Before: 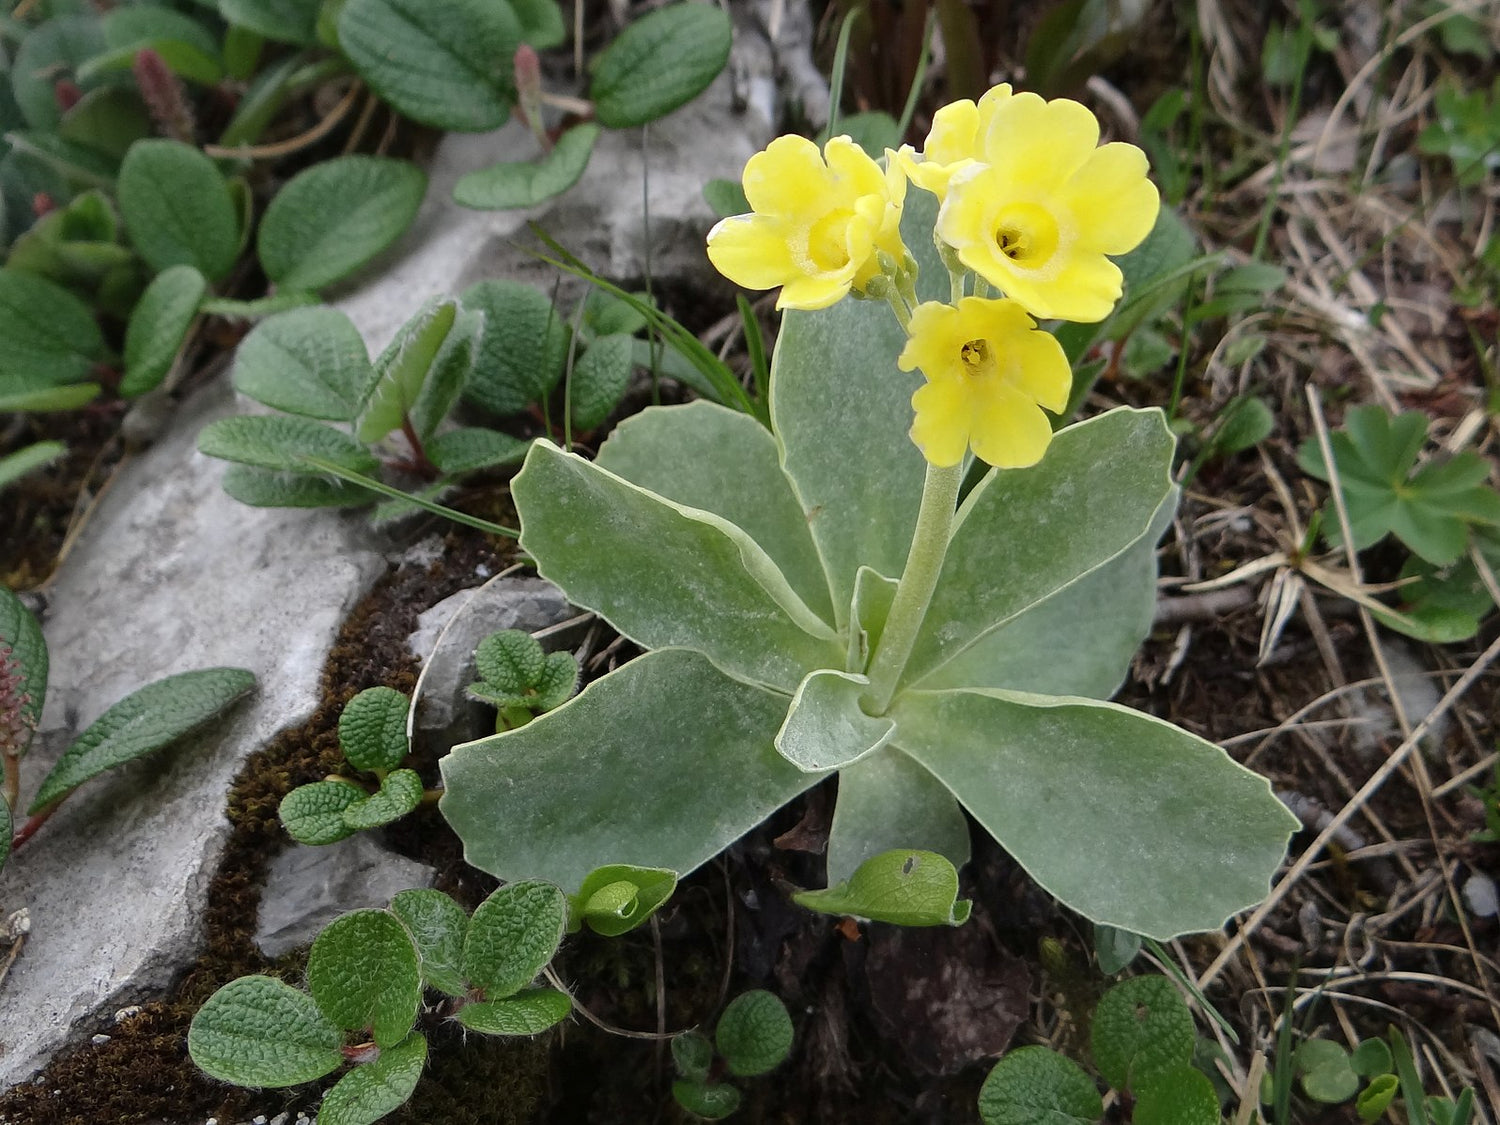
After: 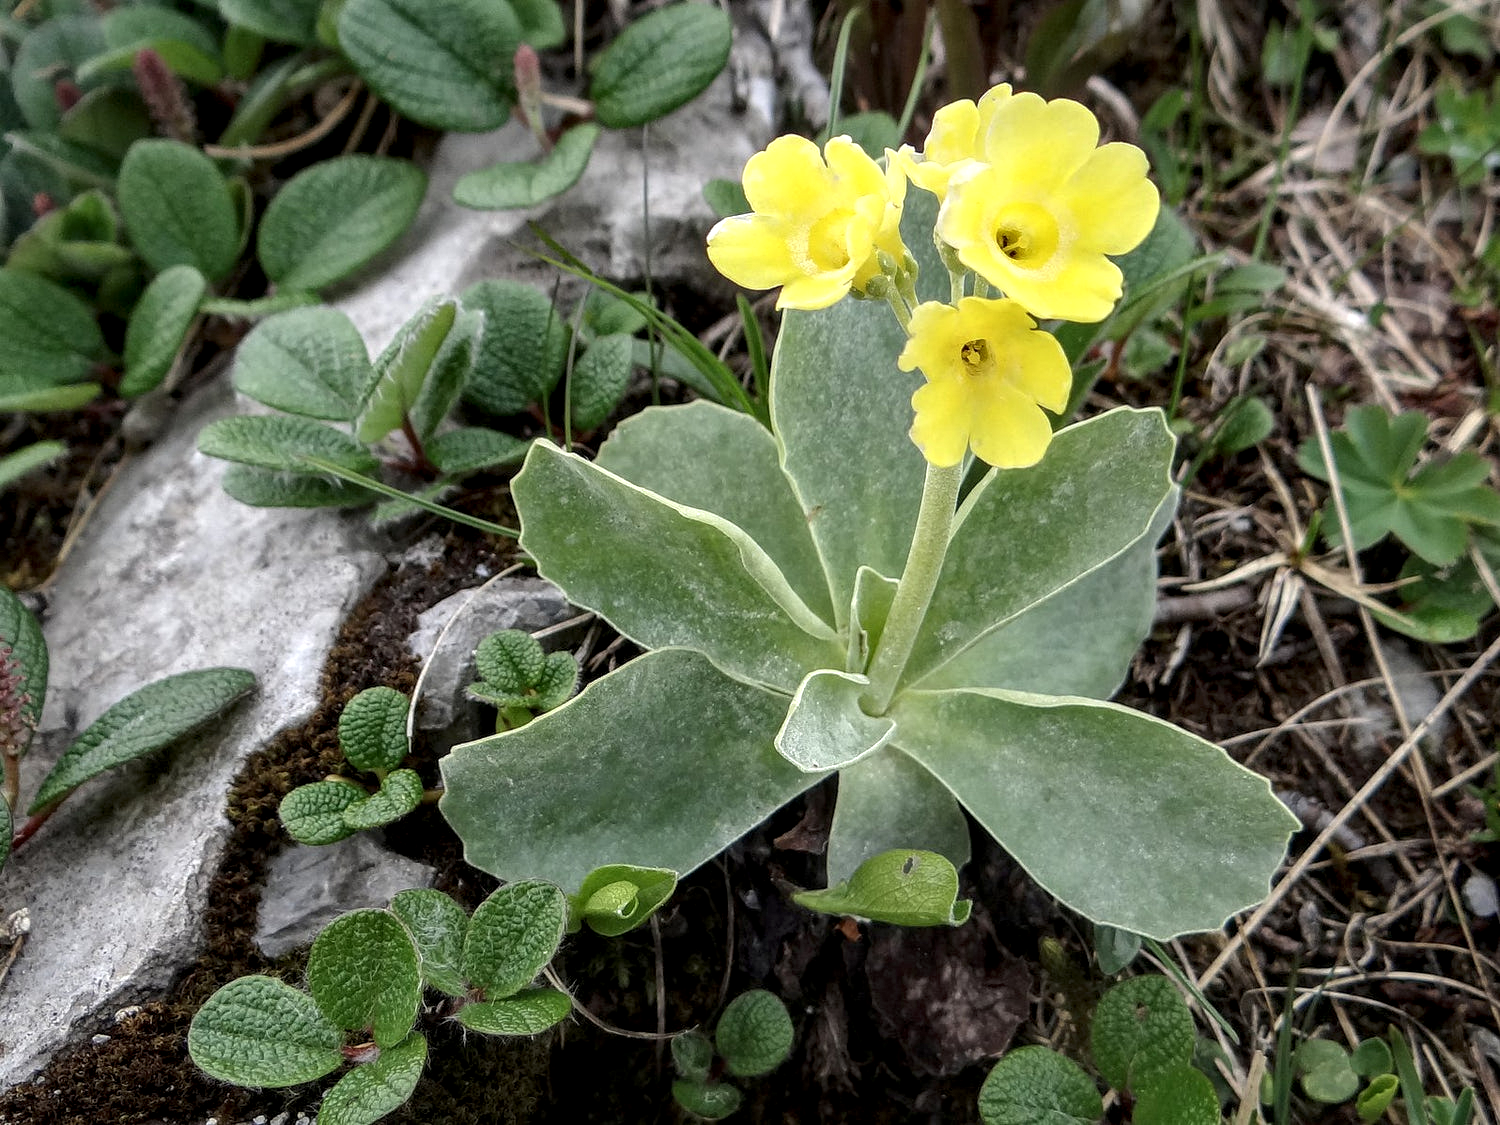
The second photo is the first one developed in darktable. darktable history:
local contrast: detail 150%
exposure: exposure 0.131 EV, compensate highlight preservation false
